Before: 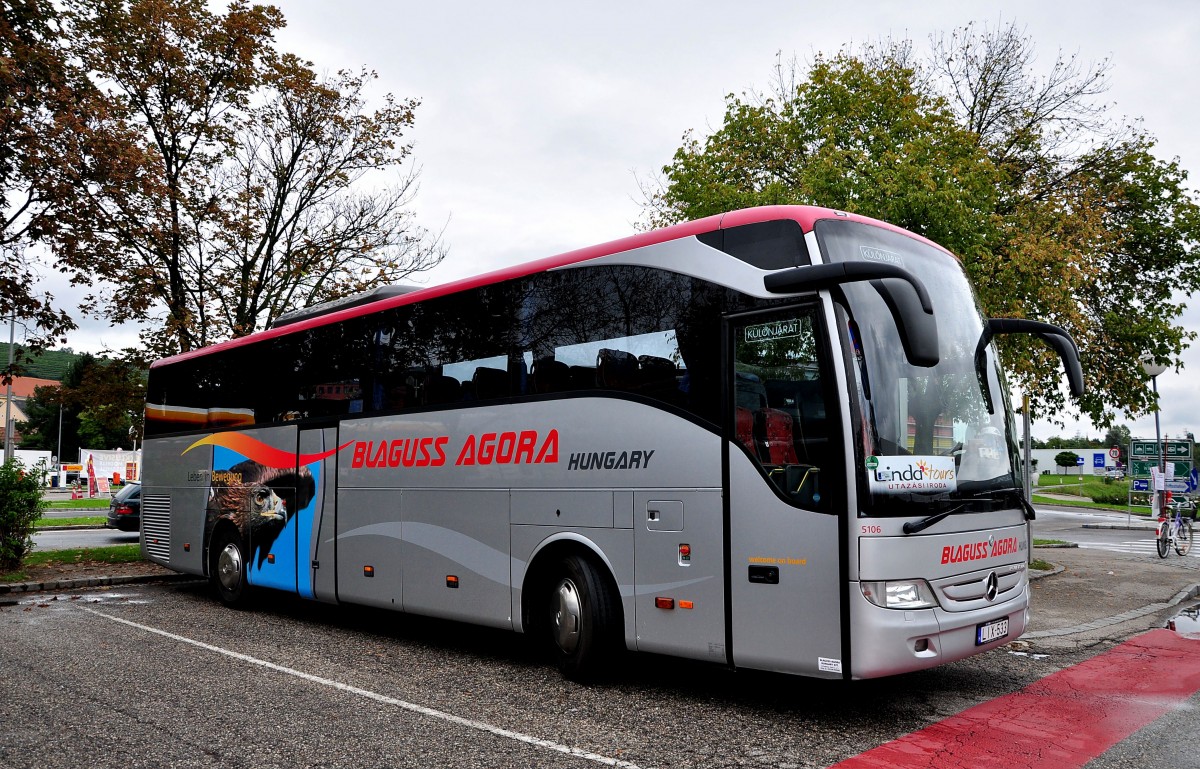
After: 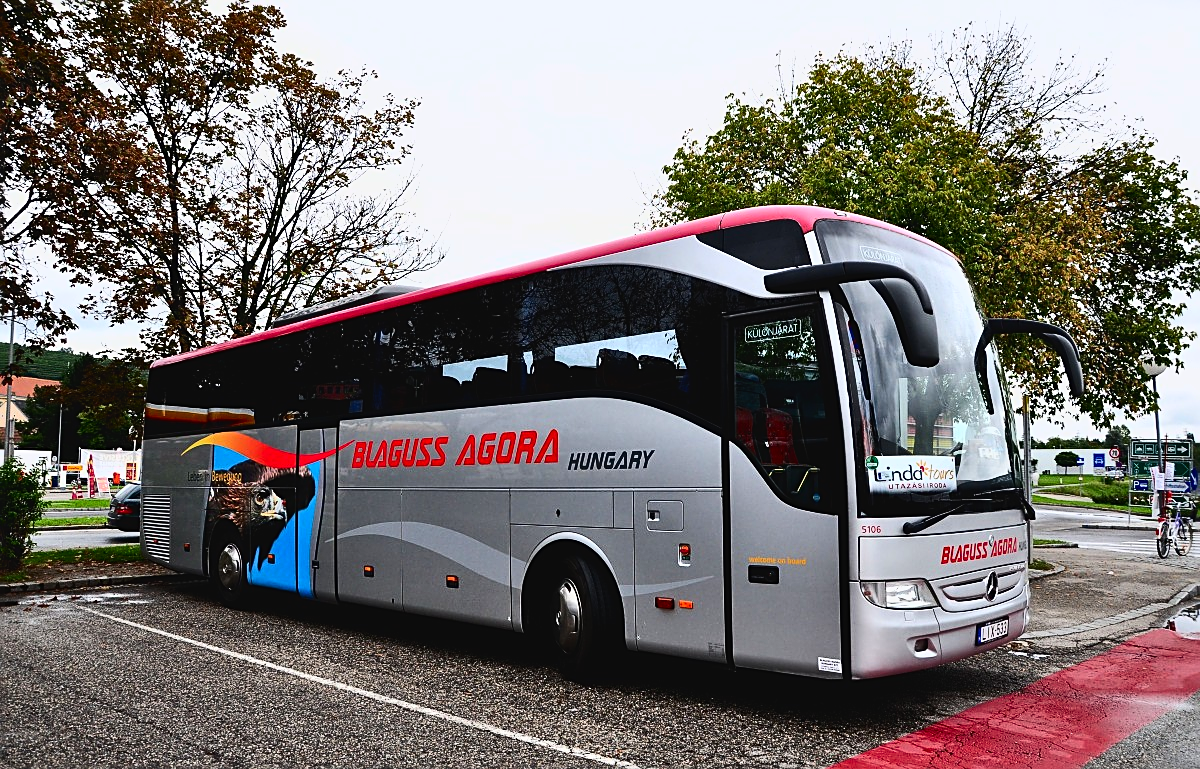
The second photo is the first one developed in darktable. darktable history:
lowpass: radius 0.1, contrast 0.85, saturation 1.1, unbound 0
tone equalizer: -8 EV -0.417 EV, -7 EV -0.389 EV, -6 EV -0.333 EV, -5 EV -0.222 EV, -3 EV 0.222 EV, -2 EV 0.333 EV, -1 EV 0.389 EV, +0 EV 0.417 EV, edges refinement/feathering 500, mask exposure compensation -1.57 EV, preserve details no
contrast brightness saturation: contrast 0.28
sharpen: on, module defaults
